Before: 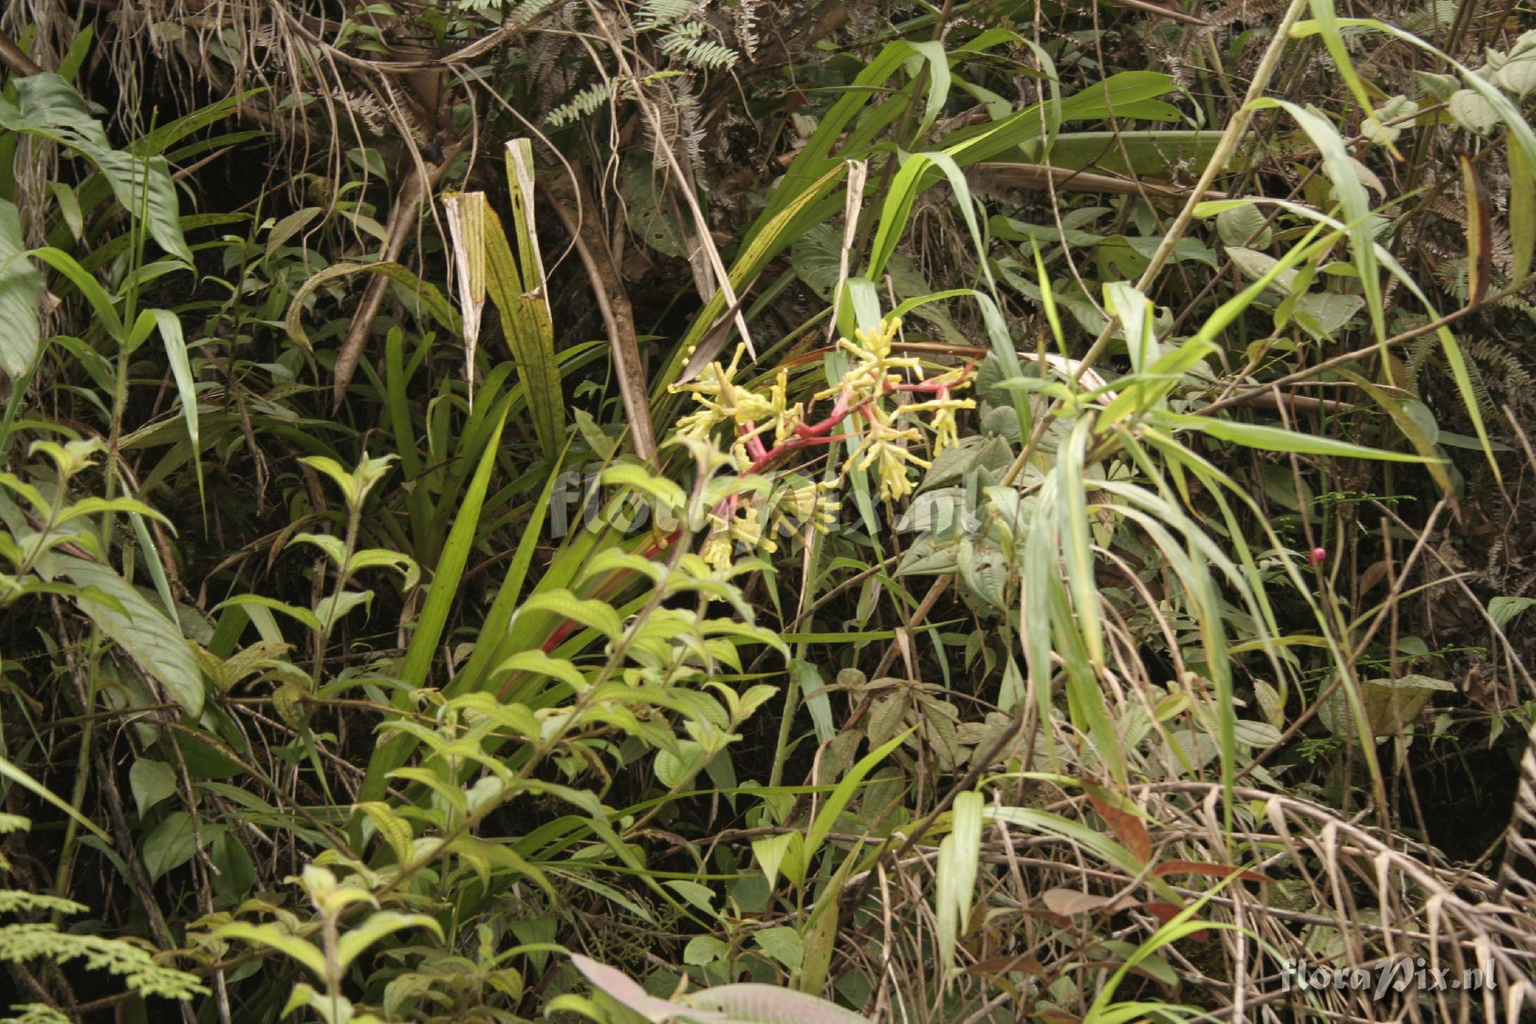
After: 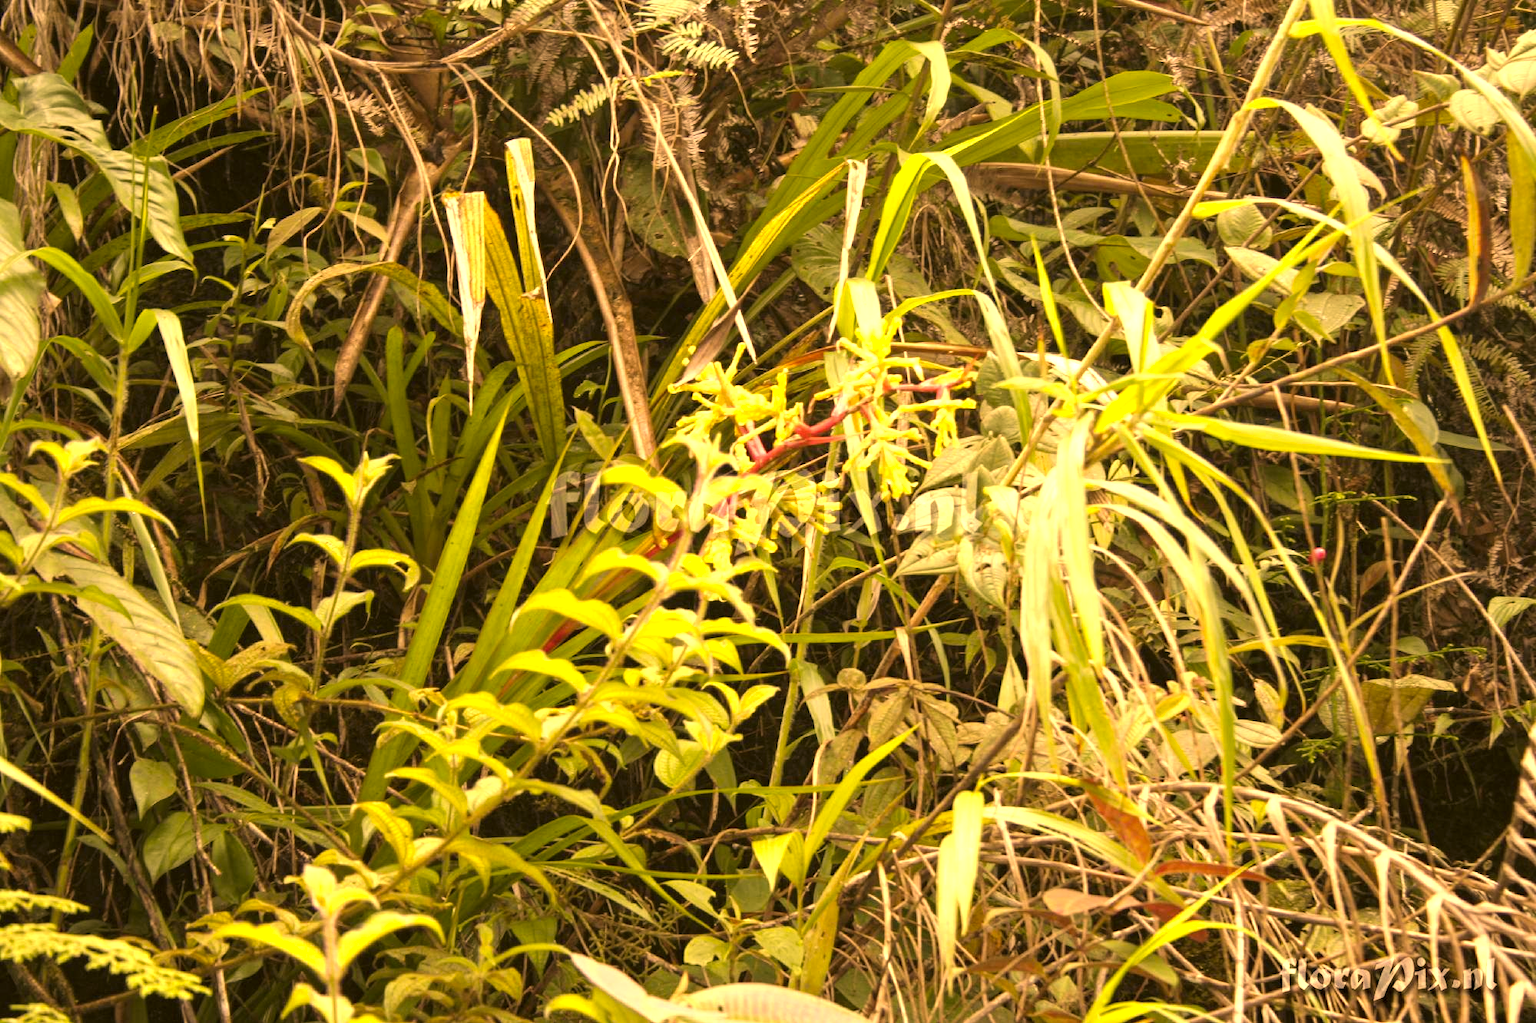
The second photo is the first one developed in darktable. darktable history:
exposure: black level correction 0, exposure 1 EV, compensate highlight preservation false
local contrast: highlights 100%, shadows 100%, detail 120%, midtone range 0.2
color correction: highlights a* 17.94, highlights b* 35.39, shadows a* 1.48, shadows b* 6.42, saturation 1.01
